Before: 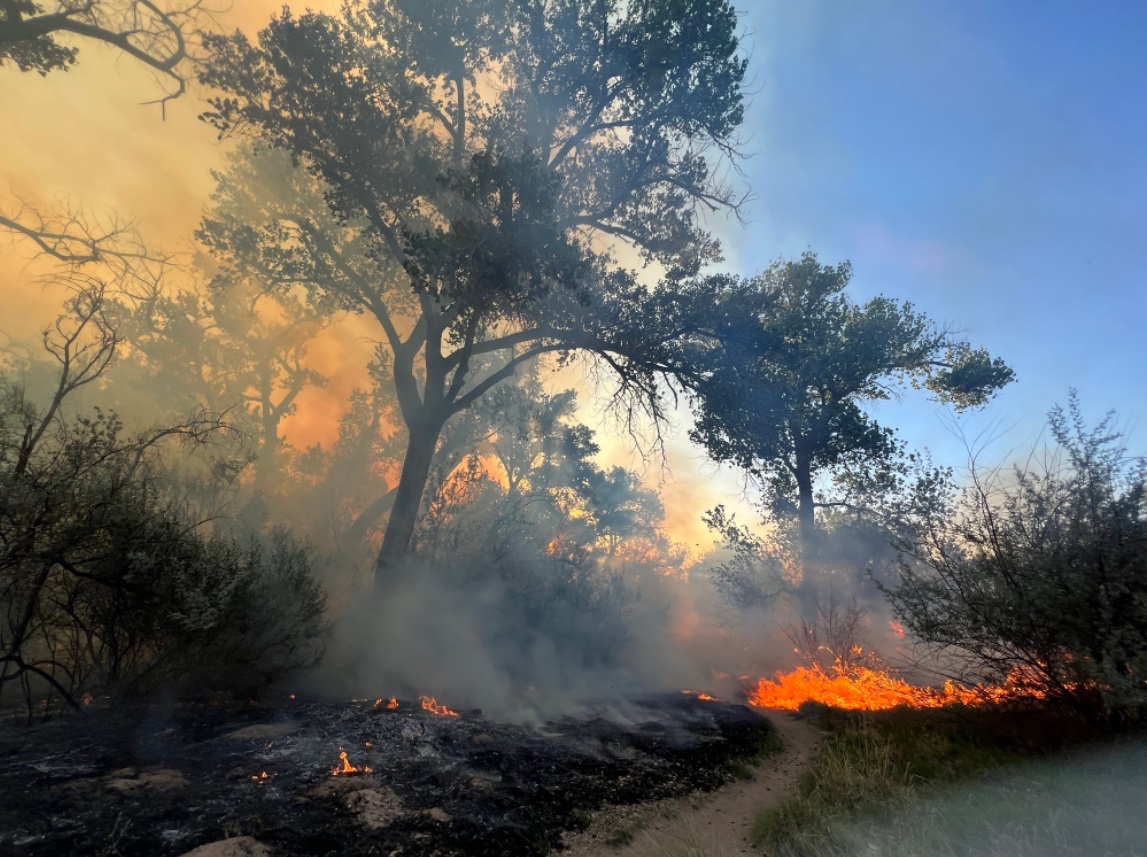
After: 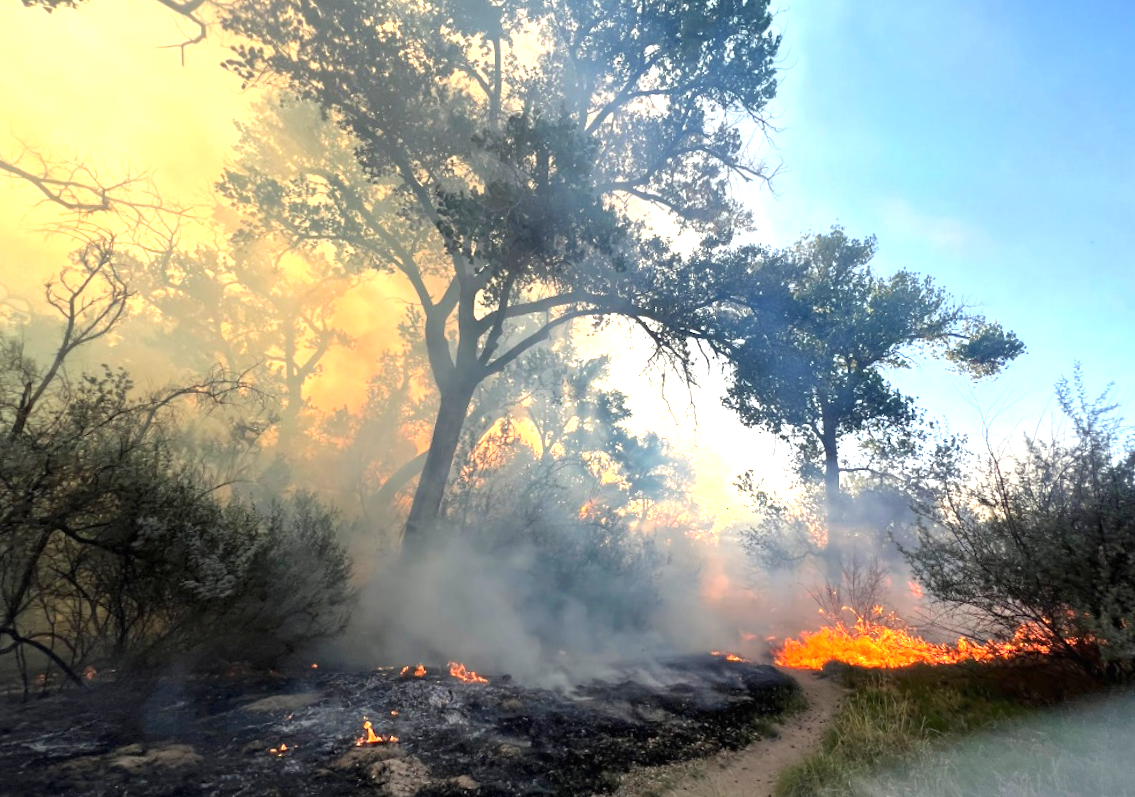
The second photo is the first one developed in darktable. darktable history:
rotate and perspective: rotation 0.679°, lens shift (horizontal) 0.136, crop left 0.009, crop right 0.991, crop top 0.078, crop bottom 0.95
exposure: black level correction 0, exposure 1.2 EV, compensate exposure bias true, compensate highlight preservation false
